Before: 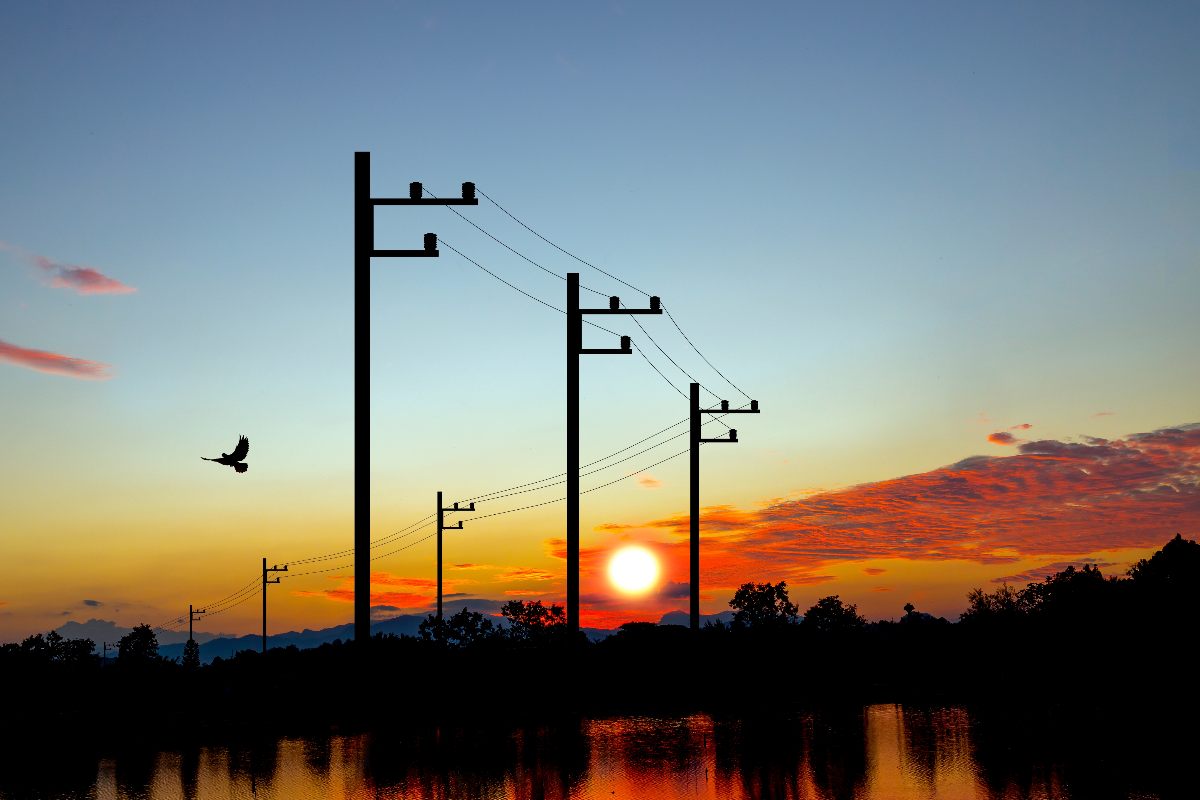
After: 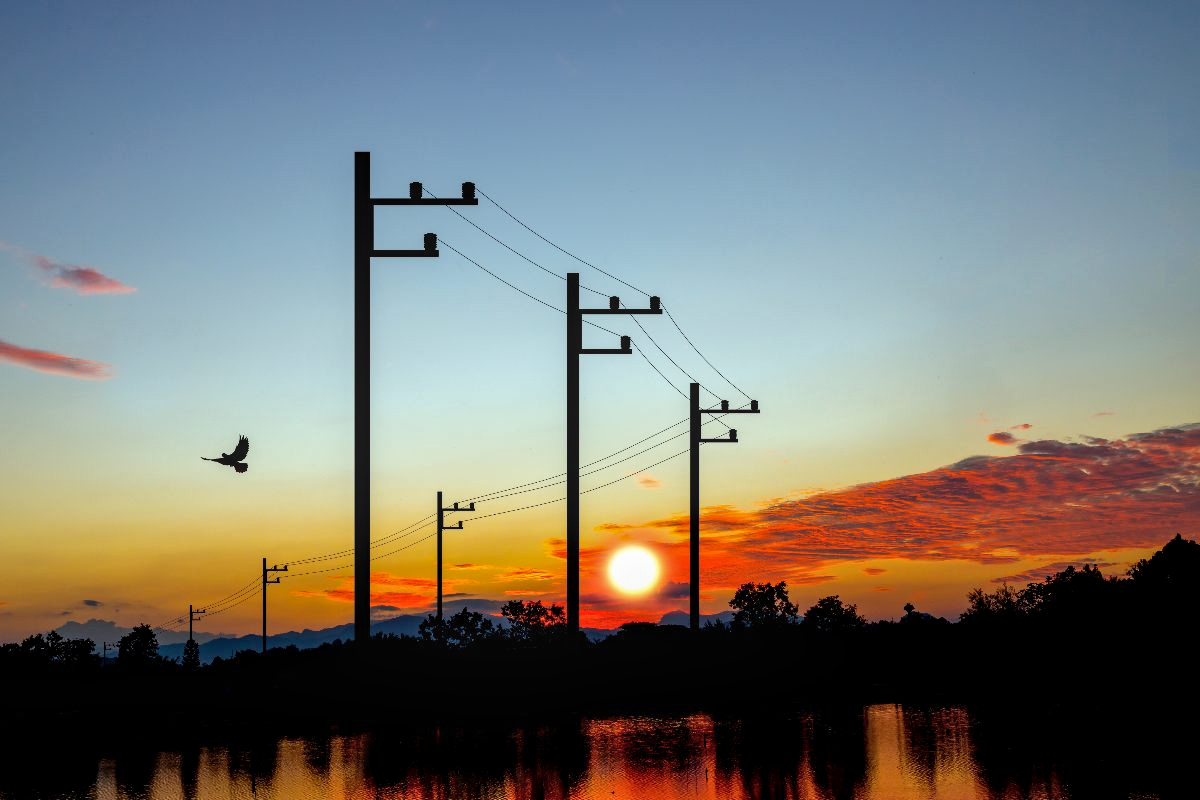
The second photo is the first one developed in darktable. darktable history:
white balance: emerald 1
local contrast: on, module defaults
